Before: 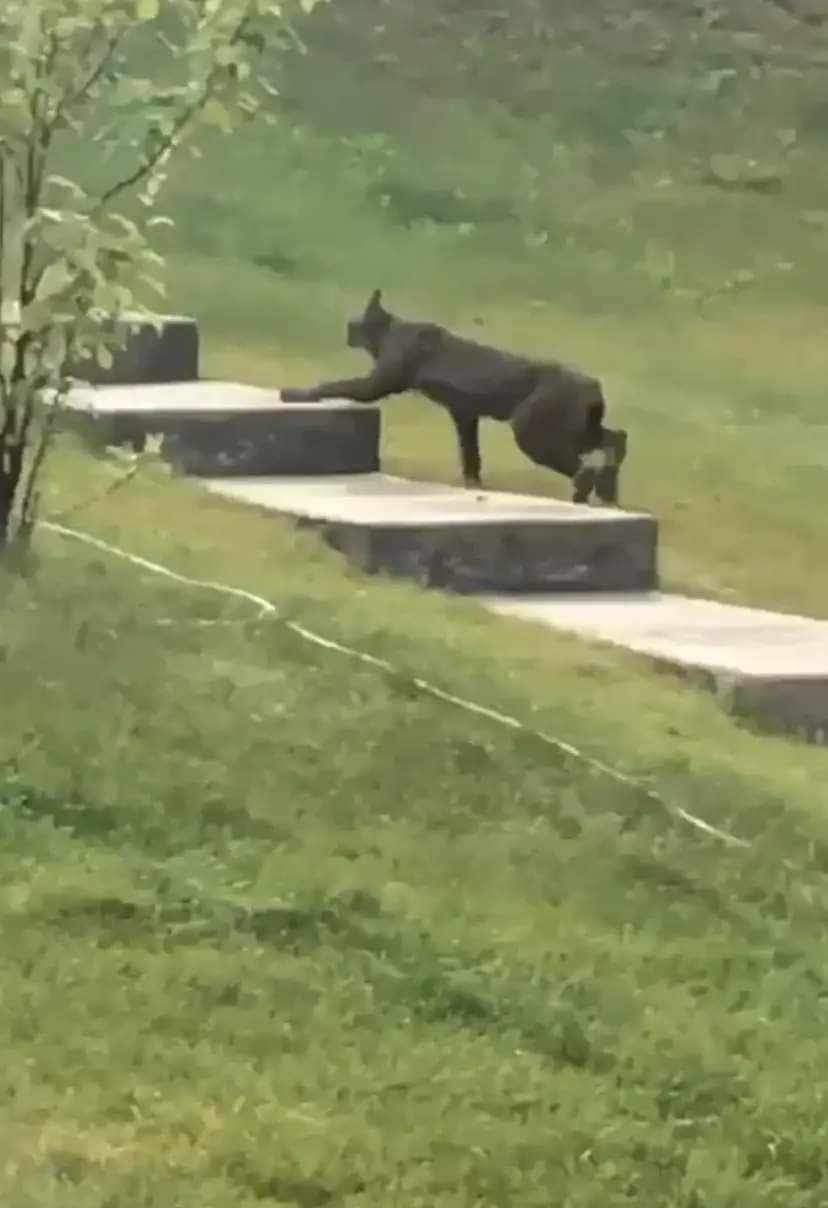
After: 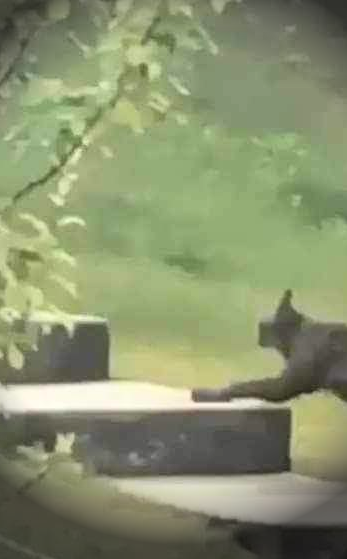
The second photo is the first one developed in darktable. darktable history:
tone equalizer: -8 EV 0.06 EV, smoothing diameter 25%, edges refinement/feathering 10, preserve details guided filter
contrast brightness saturation: contrast 0.2, brightness 0.15, saturation 0.14
crop and rotate: left 10.817%, top 0.062%, right 47.194%, bottom 53.626%
vignetting: fall-off start 76.42%, fall-off radius 27.36%, brightness -0.872, center (0.037, -0.09), width/height ratio 0.971
